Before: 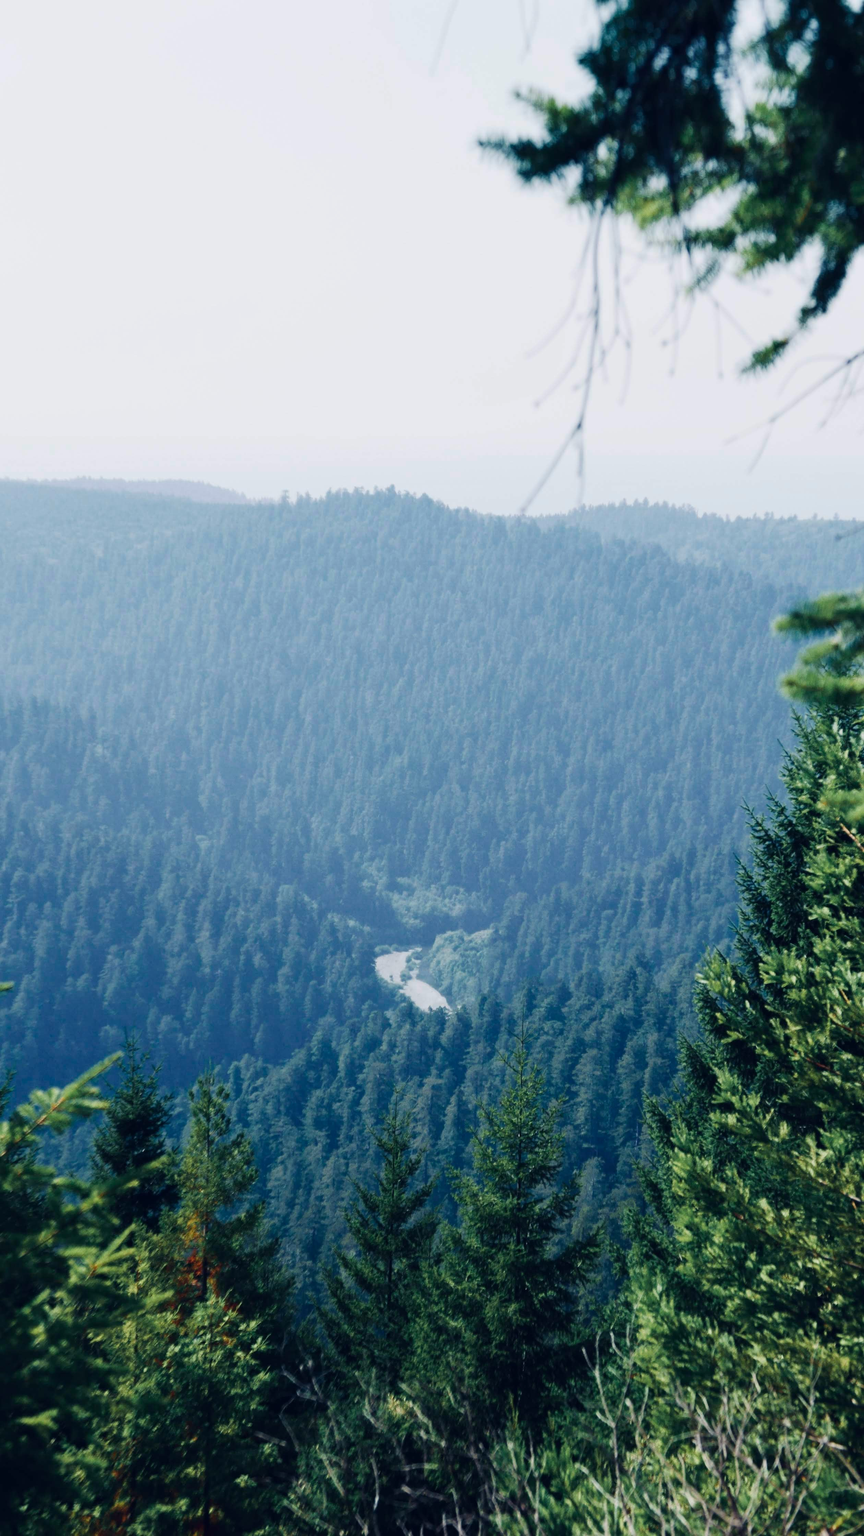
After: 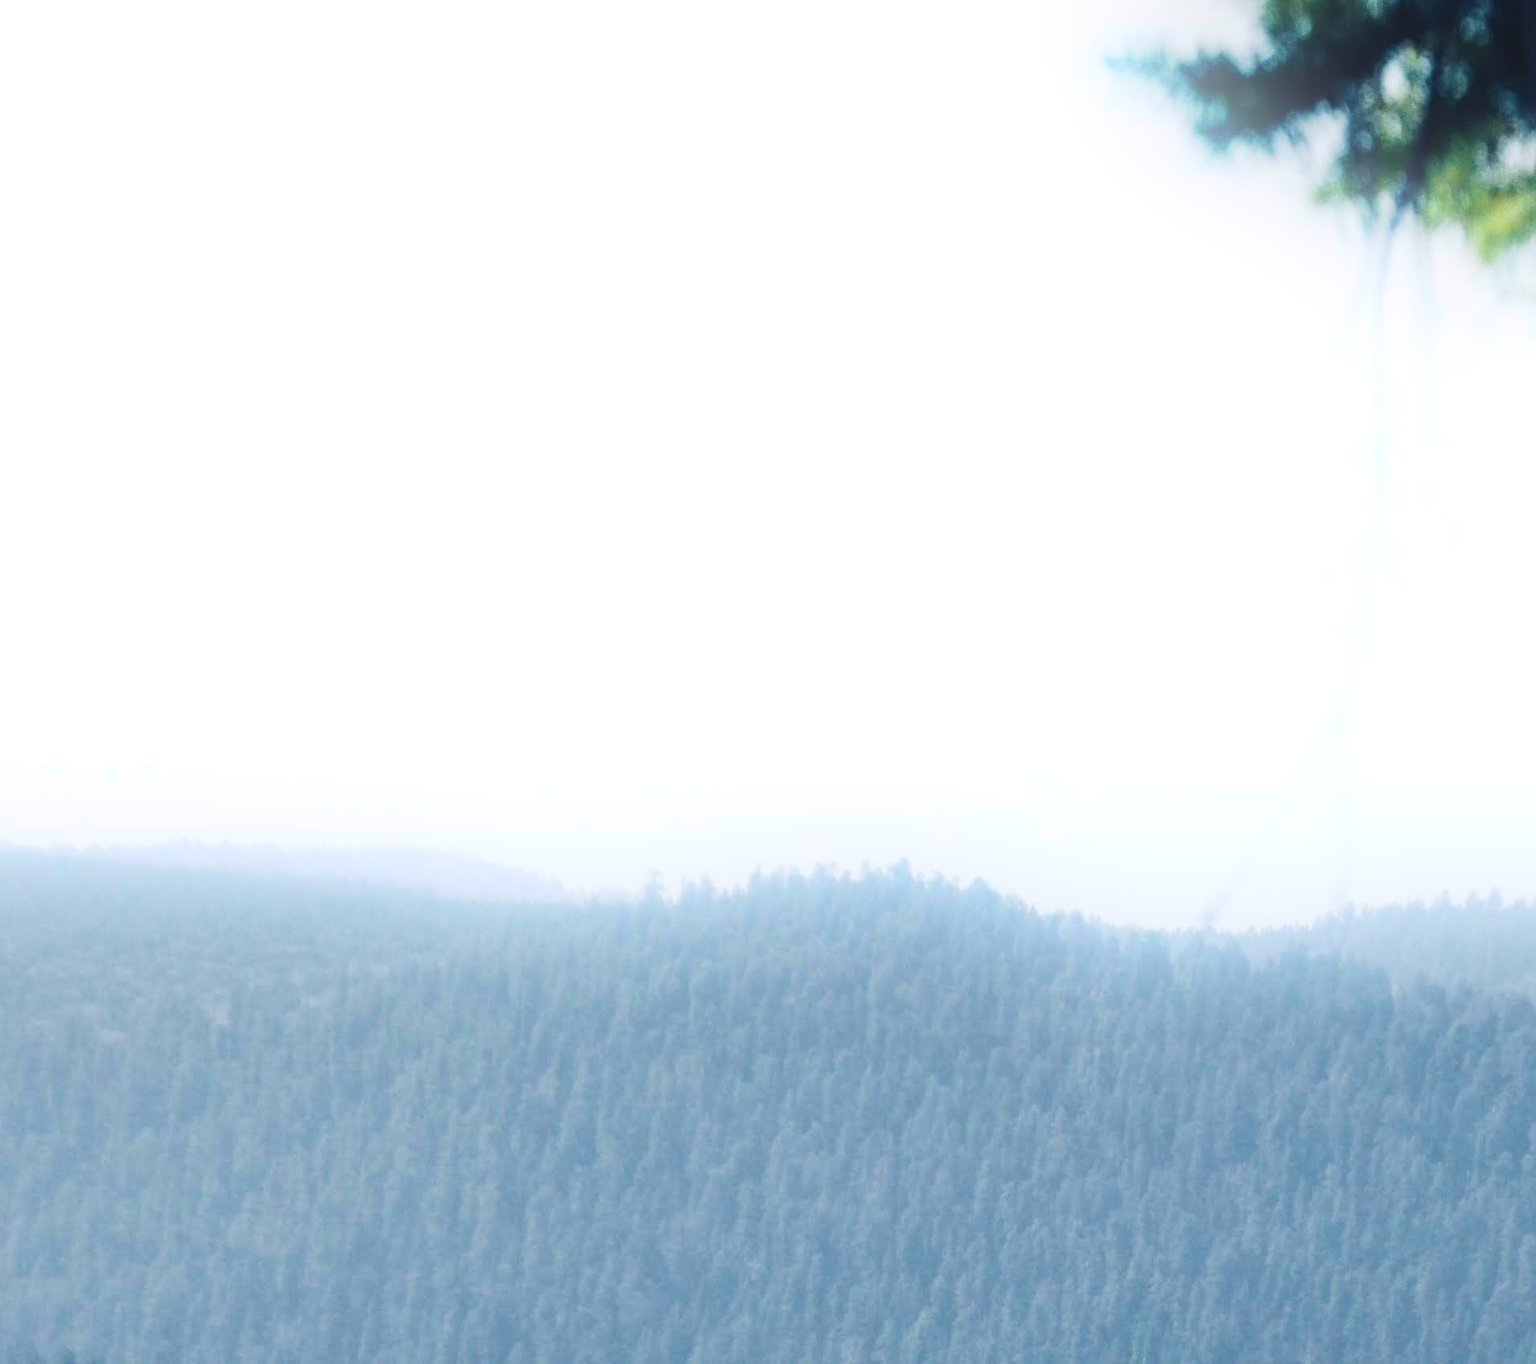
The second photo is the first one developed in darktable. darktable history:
crop: left 0.579%, top 7.627%, right 23.167%, bottom 54.275%
local contrast: on, module defaults
bloom: on, module defaults
